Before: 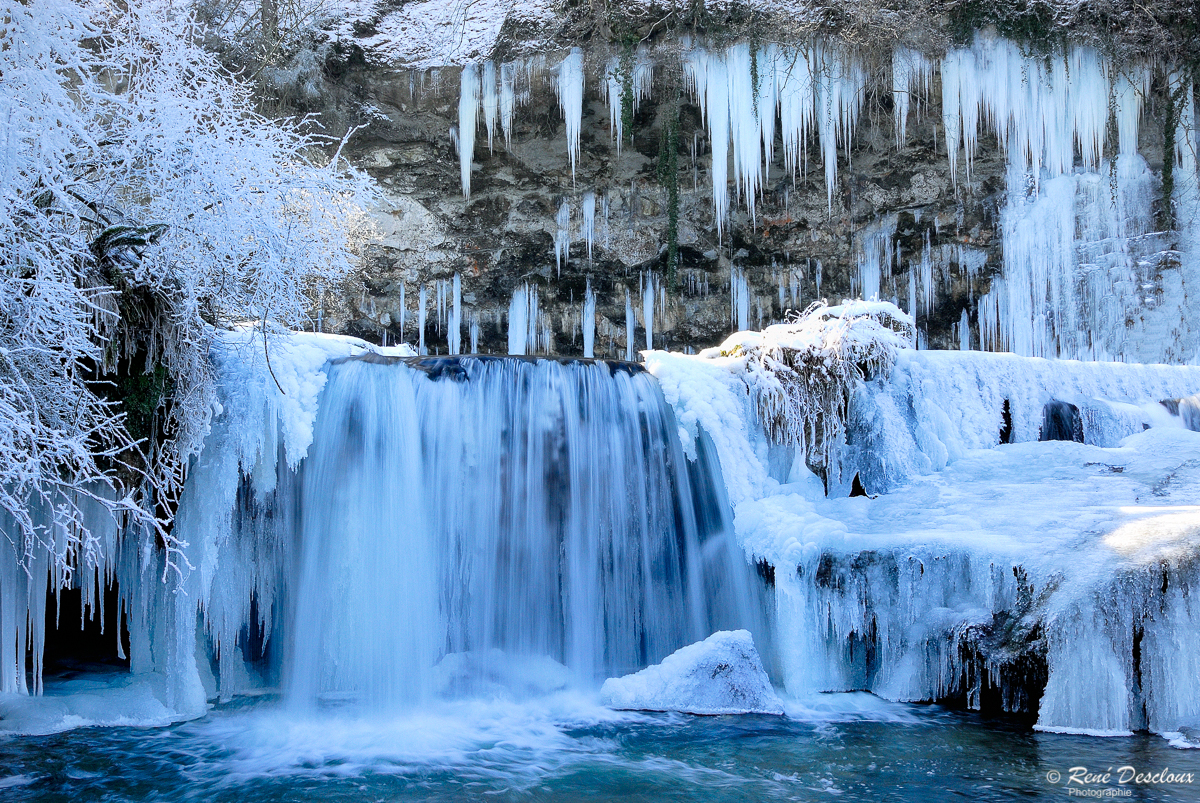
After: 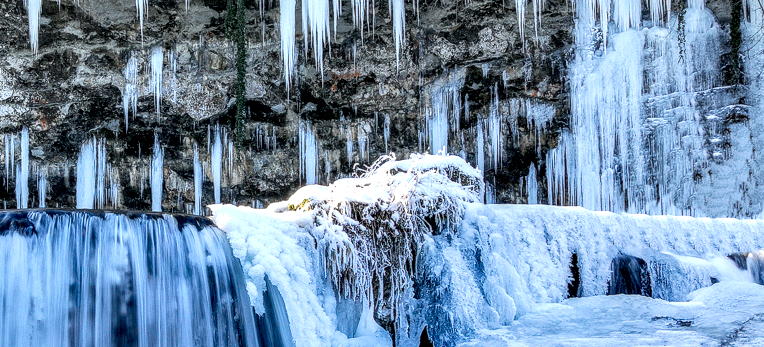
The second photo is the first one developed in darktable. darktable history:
crop: left 36.005%, top 18.293%, right 0.31%, bottom 38.444%
local contrast: highlights 12%, shadows 38%, detail 183%, midtone range 0.471
